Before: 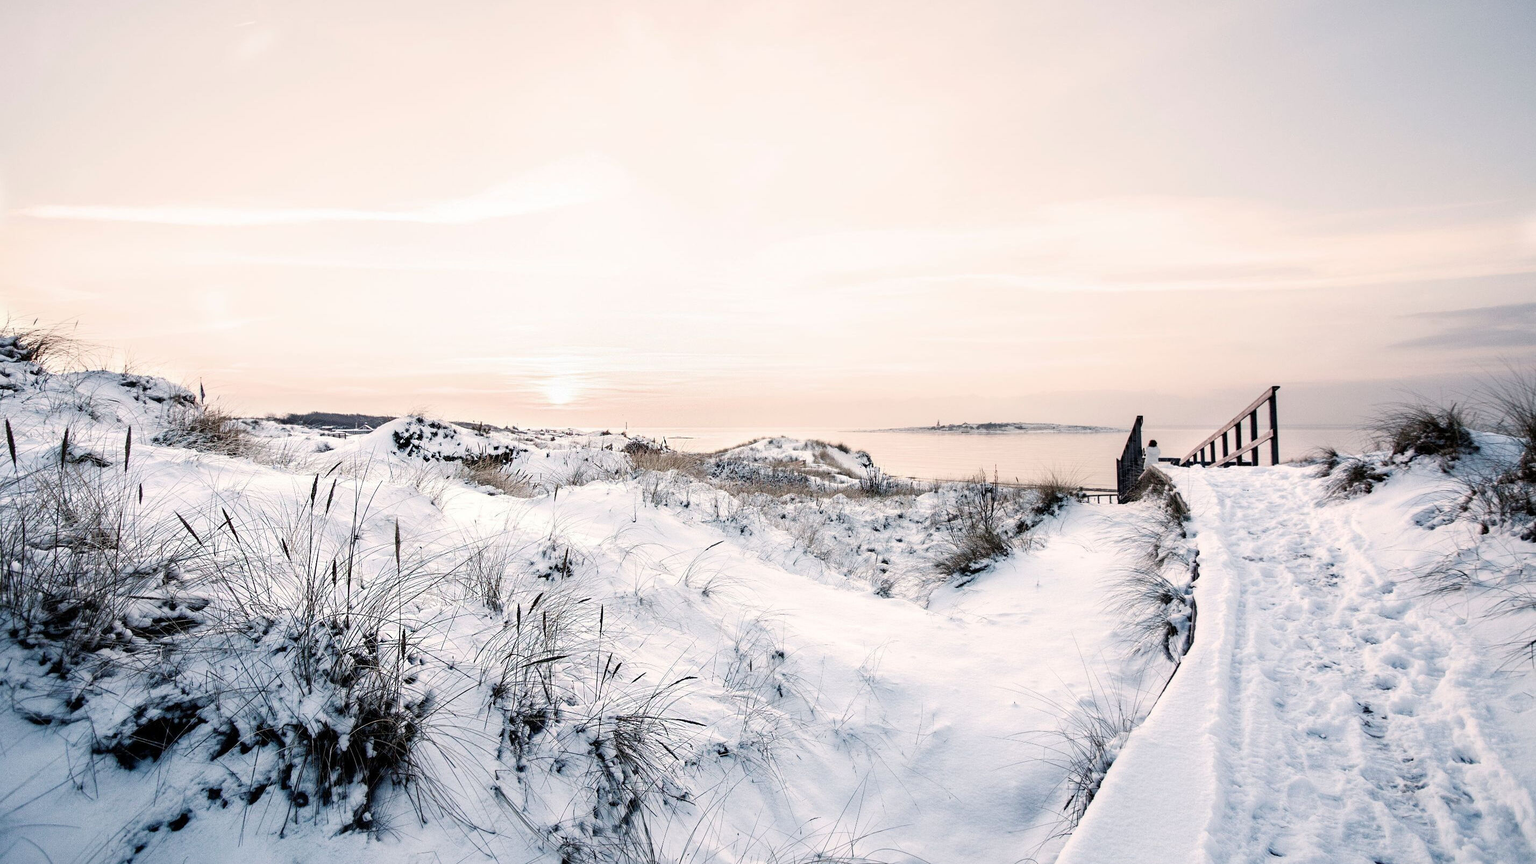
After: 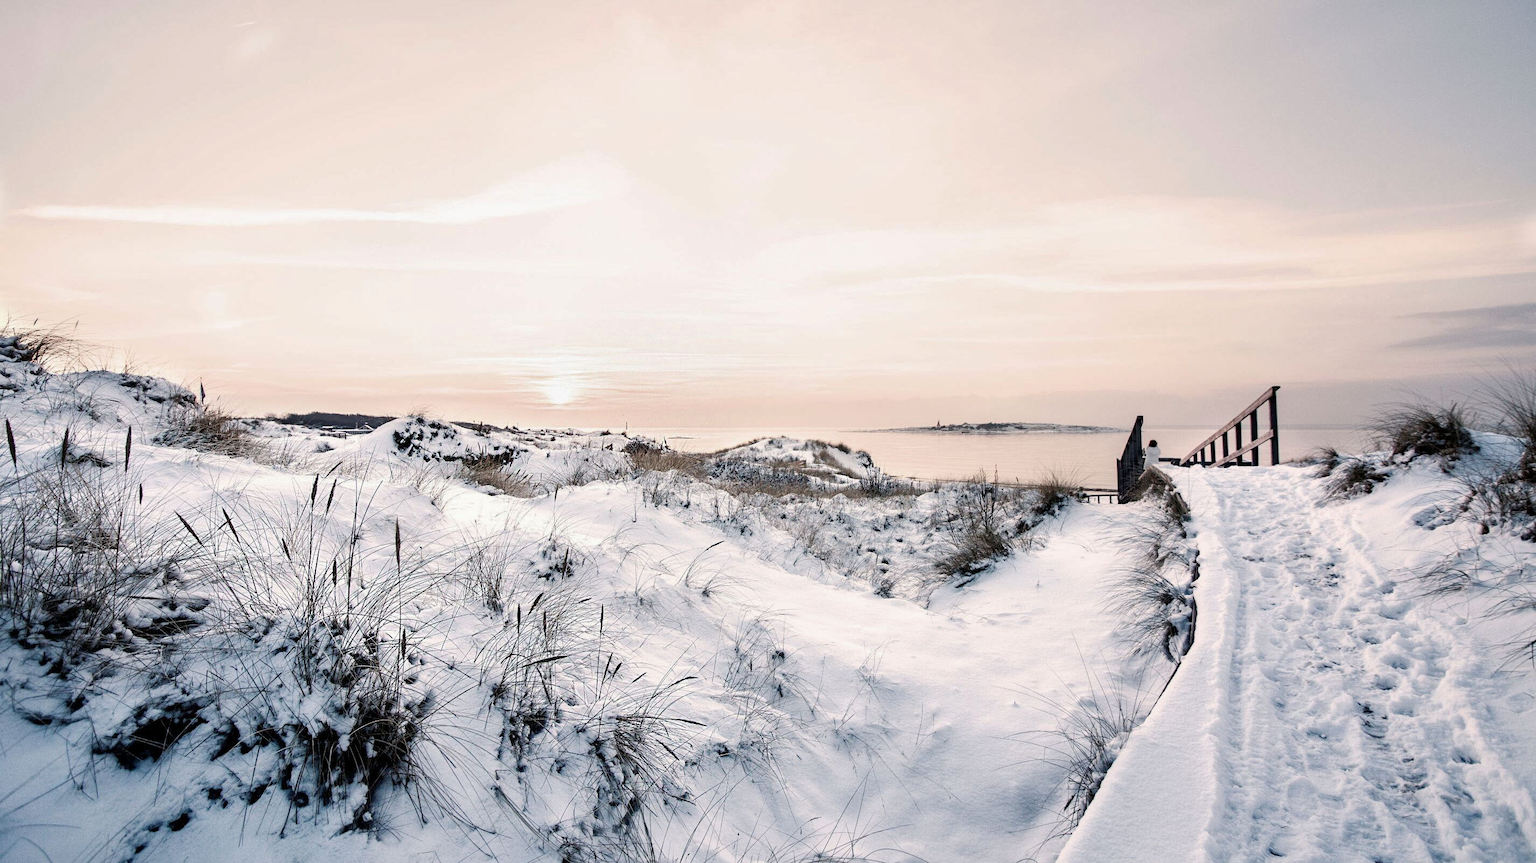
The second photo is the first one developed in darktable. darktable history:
shadows and highlights: shadows 49, highlights -41, soften with gaussian
exposure: exposure -0.041 EV, compensate highlight preservation false
